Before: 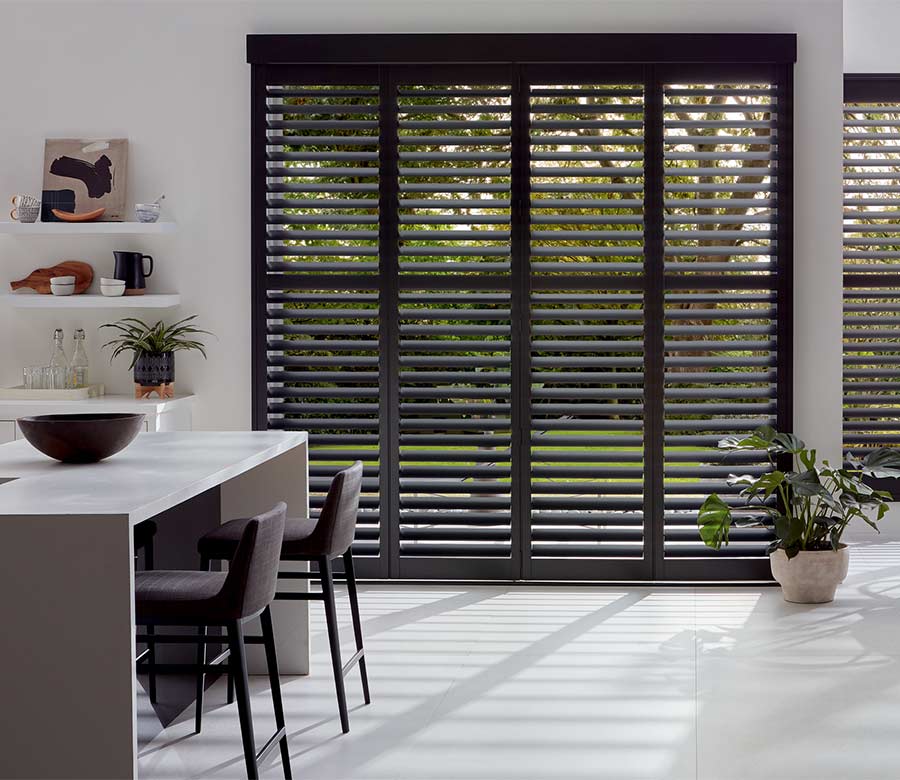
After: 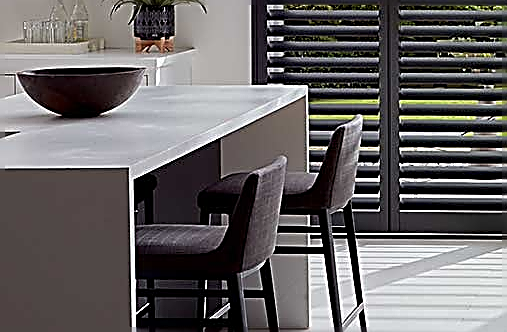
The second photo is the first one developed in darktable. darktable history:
crop: top 44.483%, right 43.593%, bottom 12.892%
sharpen: amount 2
